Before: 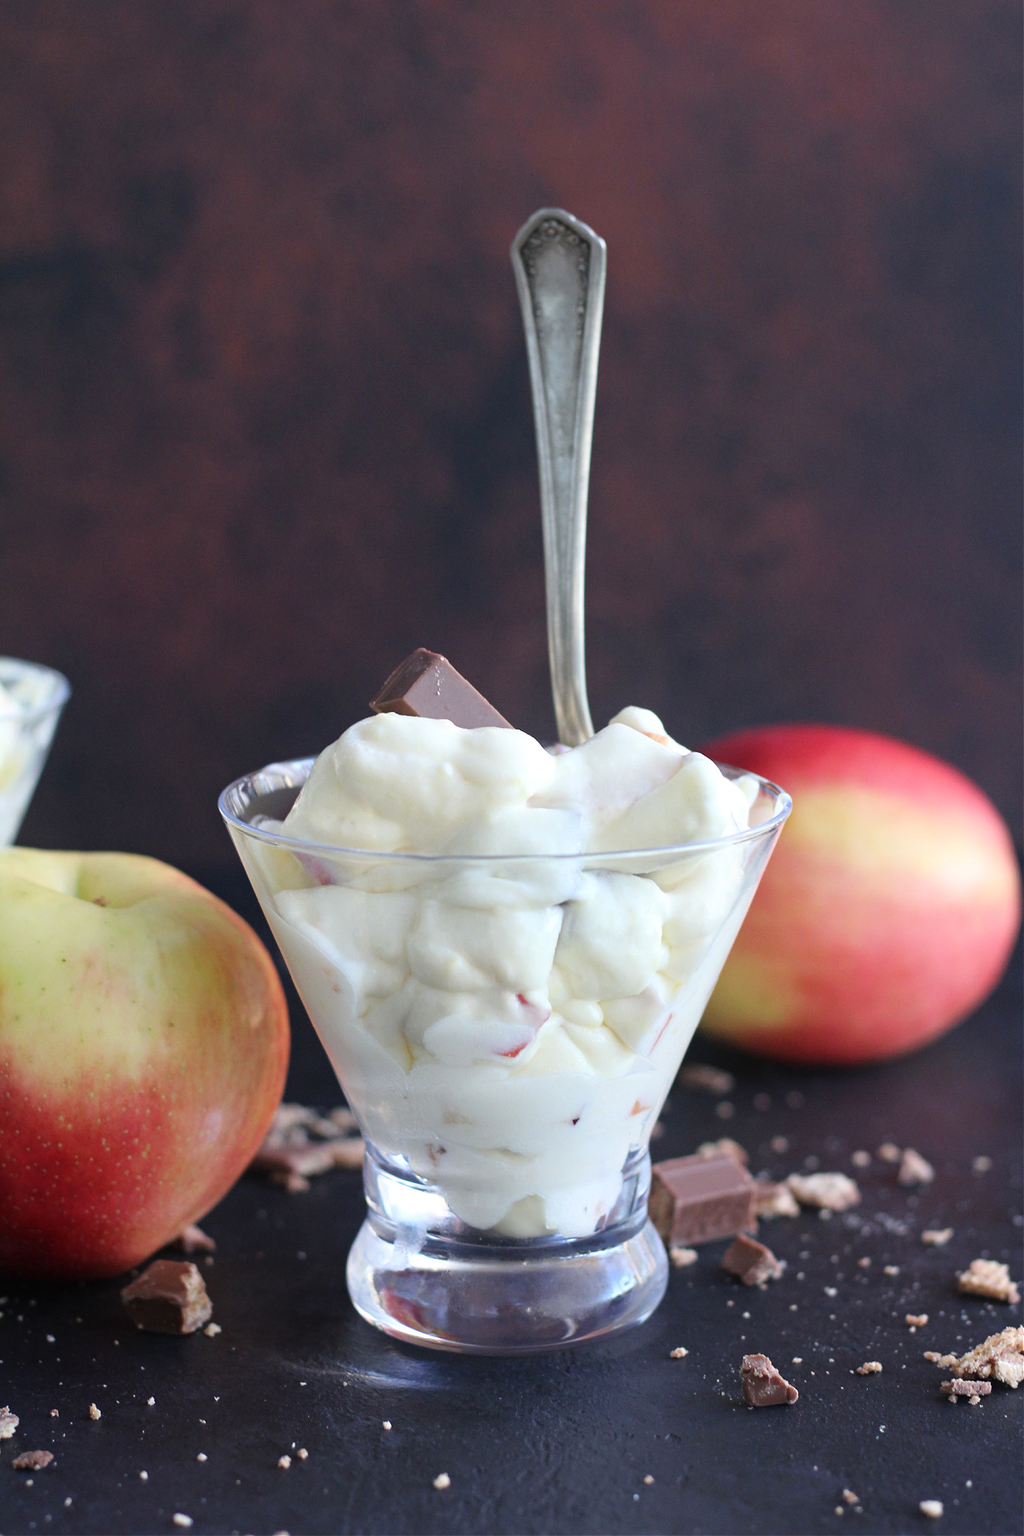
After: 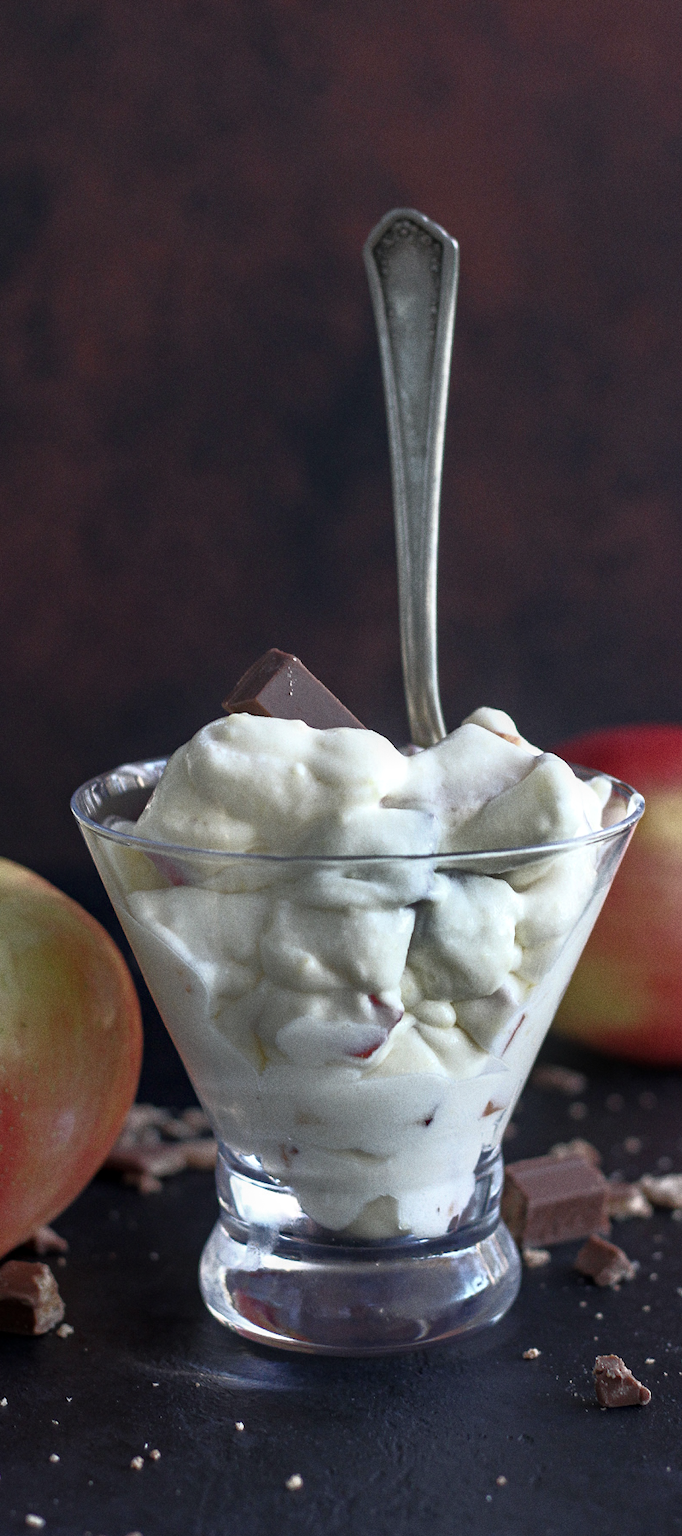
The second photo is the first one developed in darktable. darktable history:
base curve: curves: ch0 [(0, 0) (0.564, 0.291) (0.802, 0.731) (1, 1)]
grain: coarseness 0.09 ISO
local contrast: on, module defaults
crop and rotate: left 14.436%, right 18.898%
shadows and highlights: shadows 20.91, highlights -82.73, soften with gaussian
